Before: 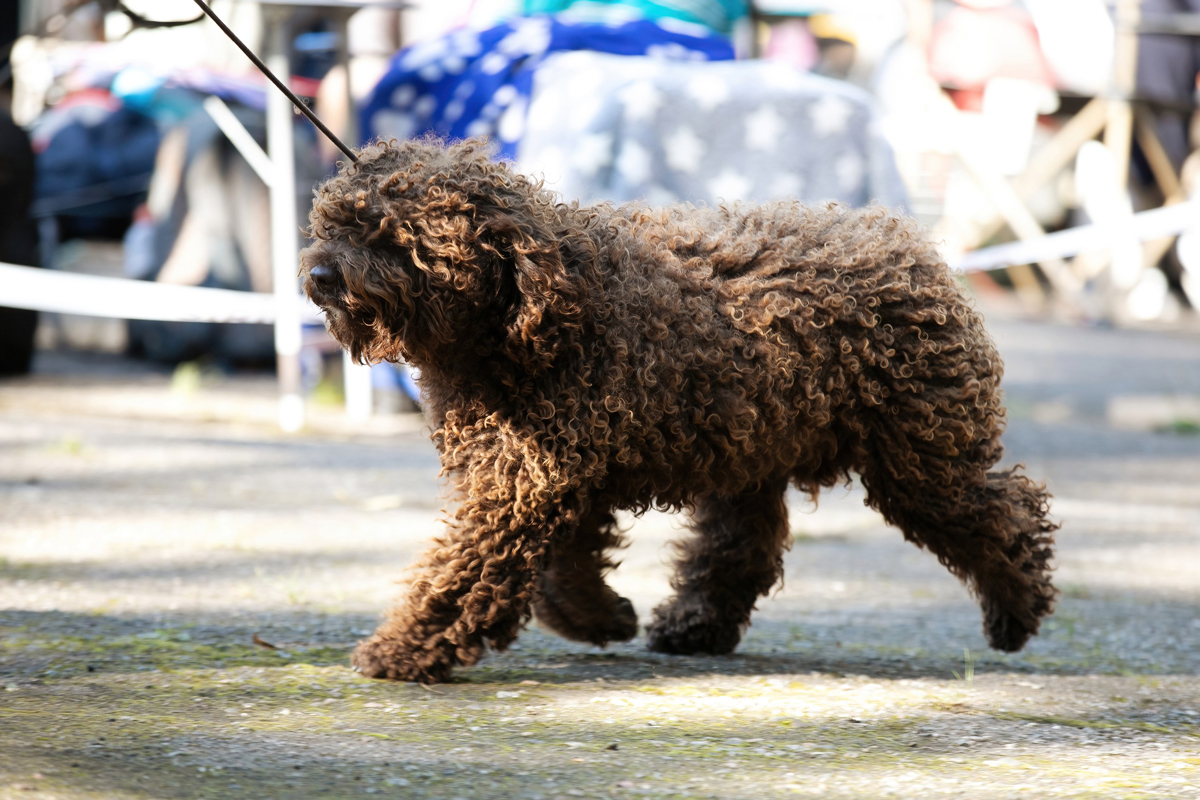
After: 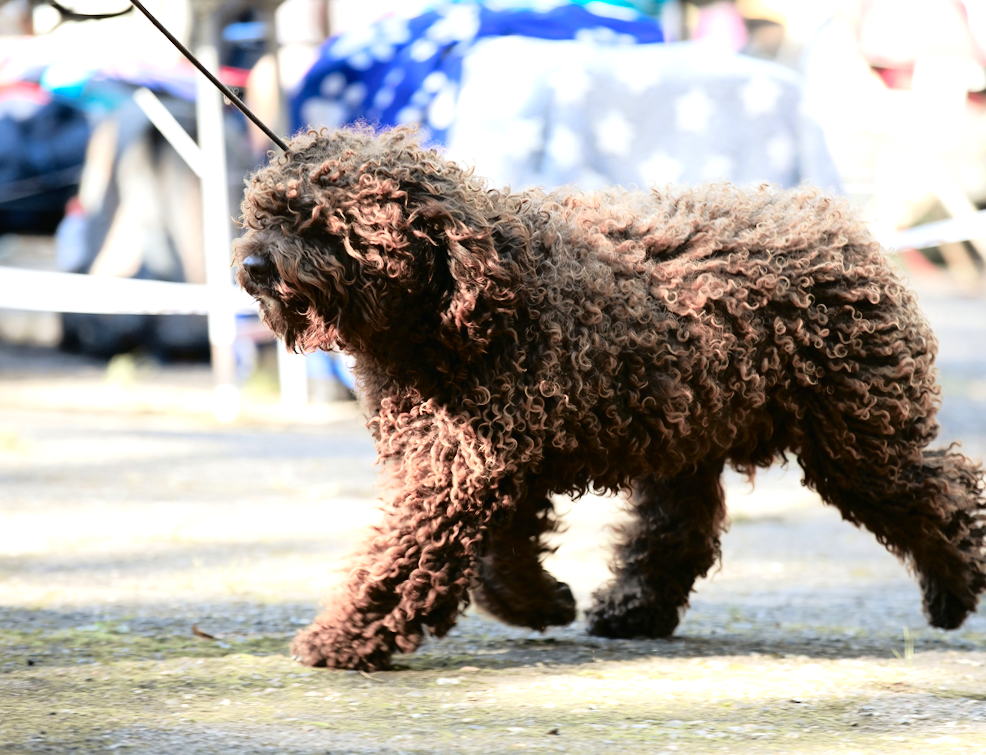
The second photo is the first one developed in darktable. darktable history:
crop and rotate: angle 1°, left 4.281%, top 0.642%, right 11.383%, bottom 2.486%
exposure: exposure 0.781 EV, compensate highlight preservation false
tone curve: curves: ch0 [(0, 0.009) (0.105, 0.054) (0.195, 0.132) (0.289, 0.278) (0.384, 0.391) (0.513, 0.53) (0.66, 0.667) (0.895, 0.863) (1, 0.919)]; ch1 [(0, 0) (0.161, 0.092) (0.35, 0.33) (0.403, 0.395) (0.456, 0.469) (0.502, 0.499) (0.519, 0.514) (0.576, 0.584) (0.642, 0.658) (0.701, 0.742) (1, 0.942)]; ch2 [(0, 0) (0.371, 0.362) (0.437, 0.437) (0.501, 0.5) (0.53, 0.528) (0.569, 0.564) (0.619, 0.58) (0.883, 0.752) (1, 0.929)], color space Lab, independent channels, preserve colors none
